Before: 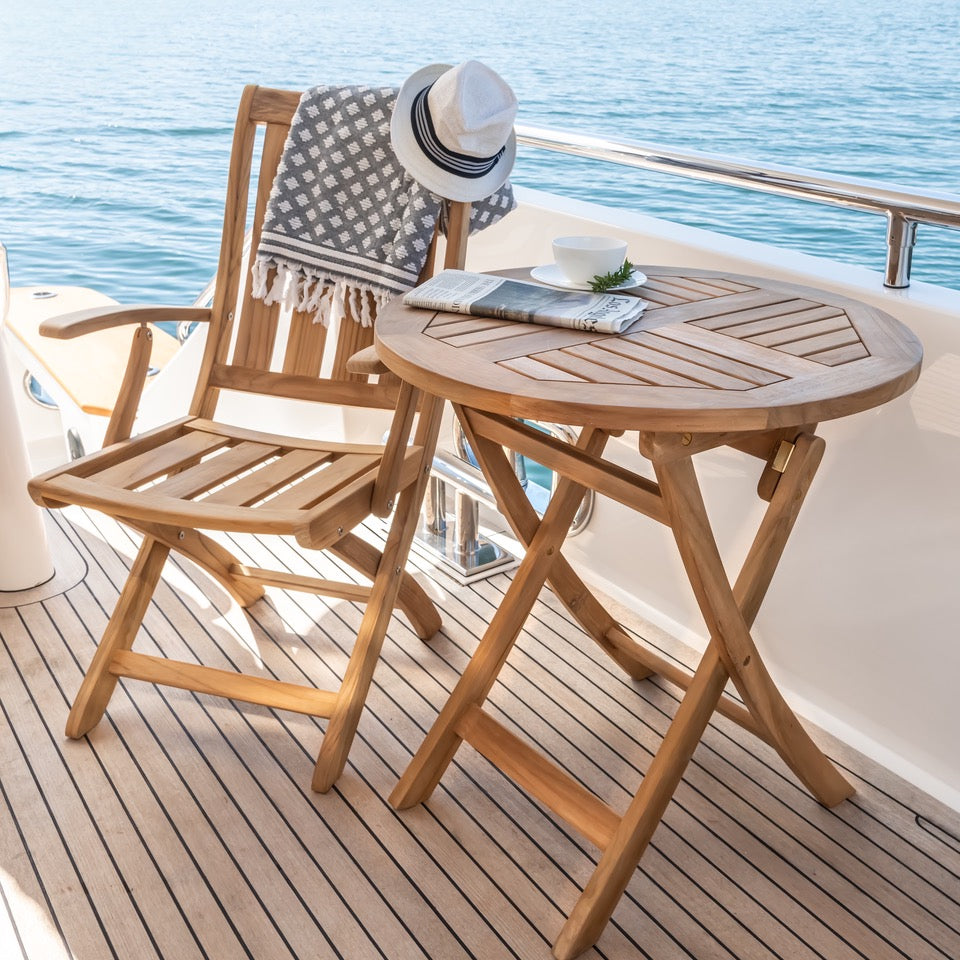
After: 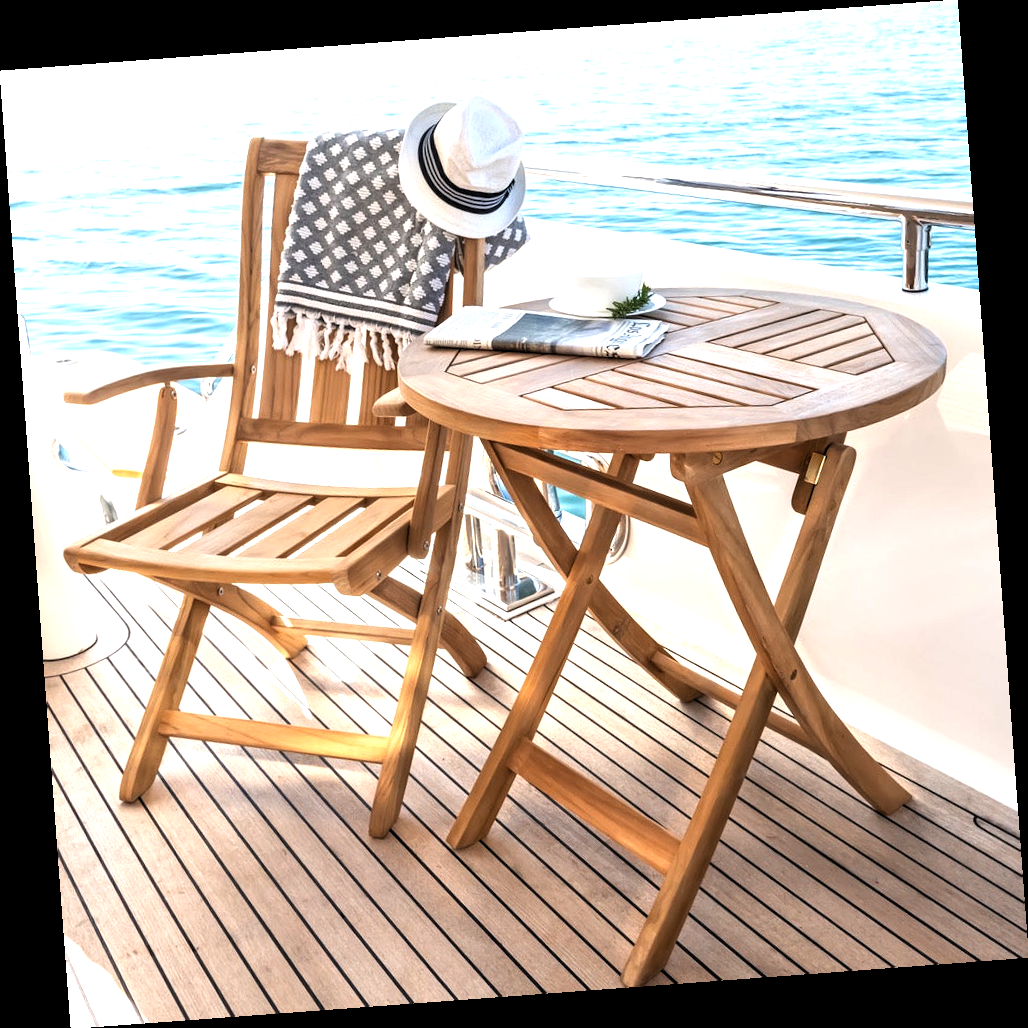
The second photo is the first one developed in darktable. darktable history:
exposure: exposure 0.3 EV, compensate highlight preservation false
levels: levels [0.052, 0.496, 0.908]
rotate and perspective: rotation -4.25°, automatic cropping off
color balance: contrast 10%
